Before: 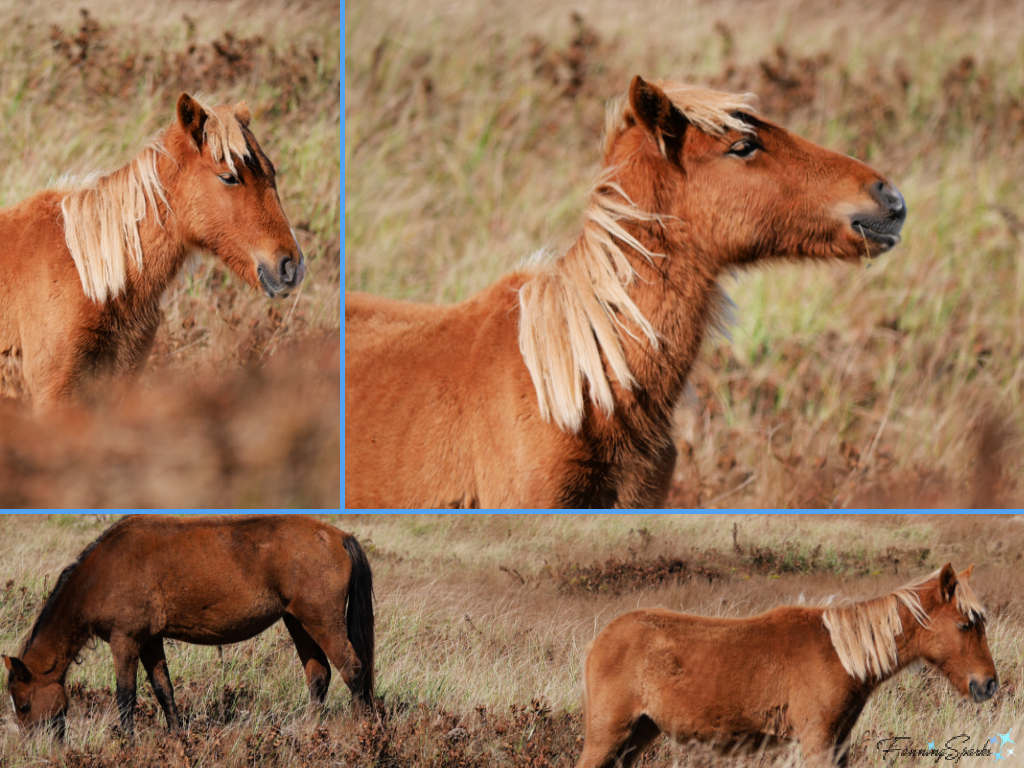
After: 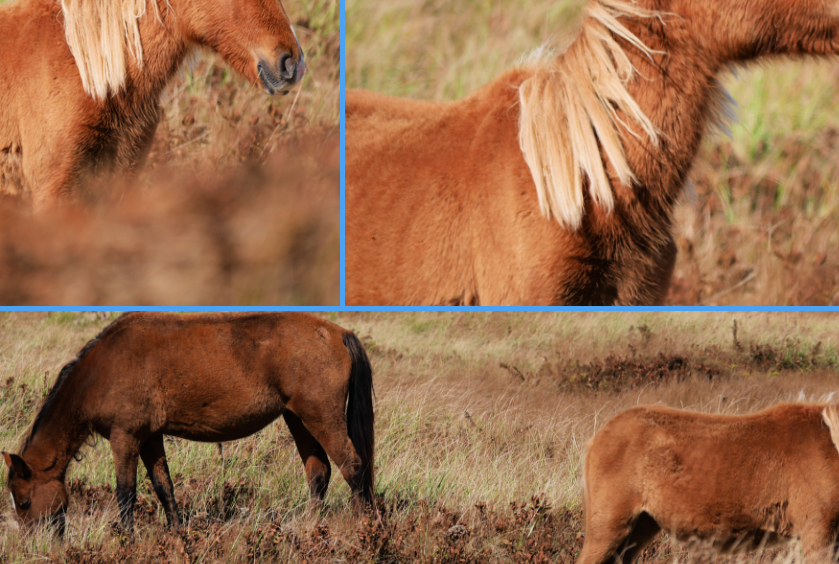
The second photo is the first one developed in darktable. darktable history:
crop: top 26.483%, right 17.981%
velvia: on, module defaults
